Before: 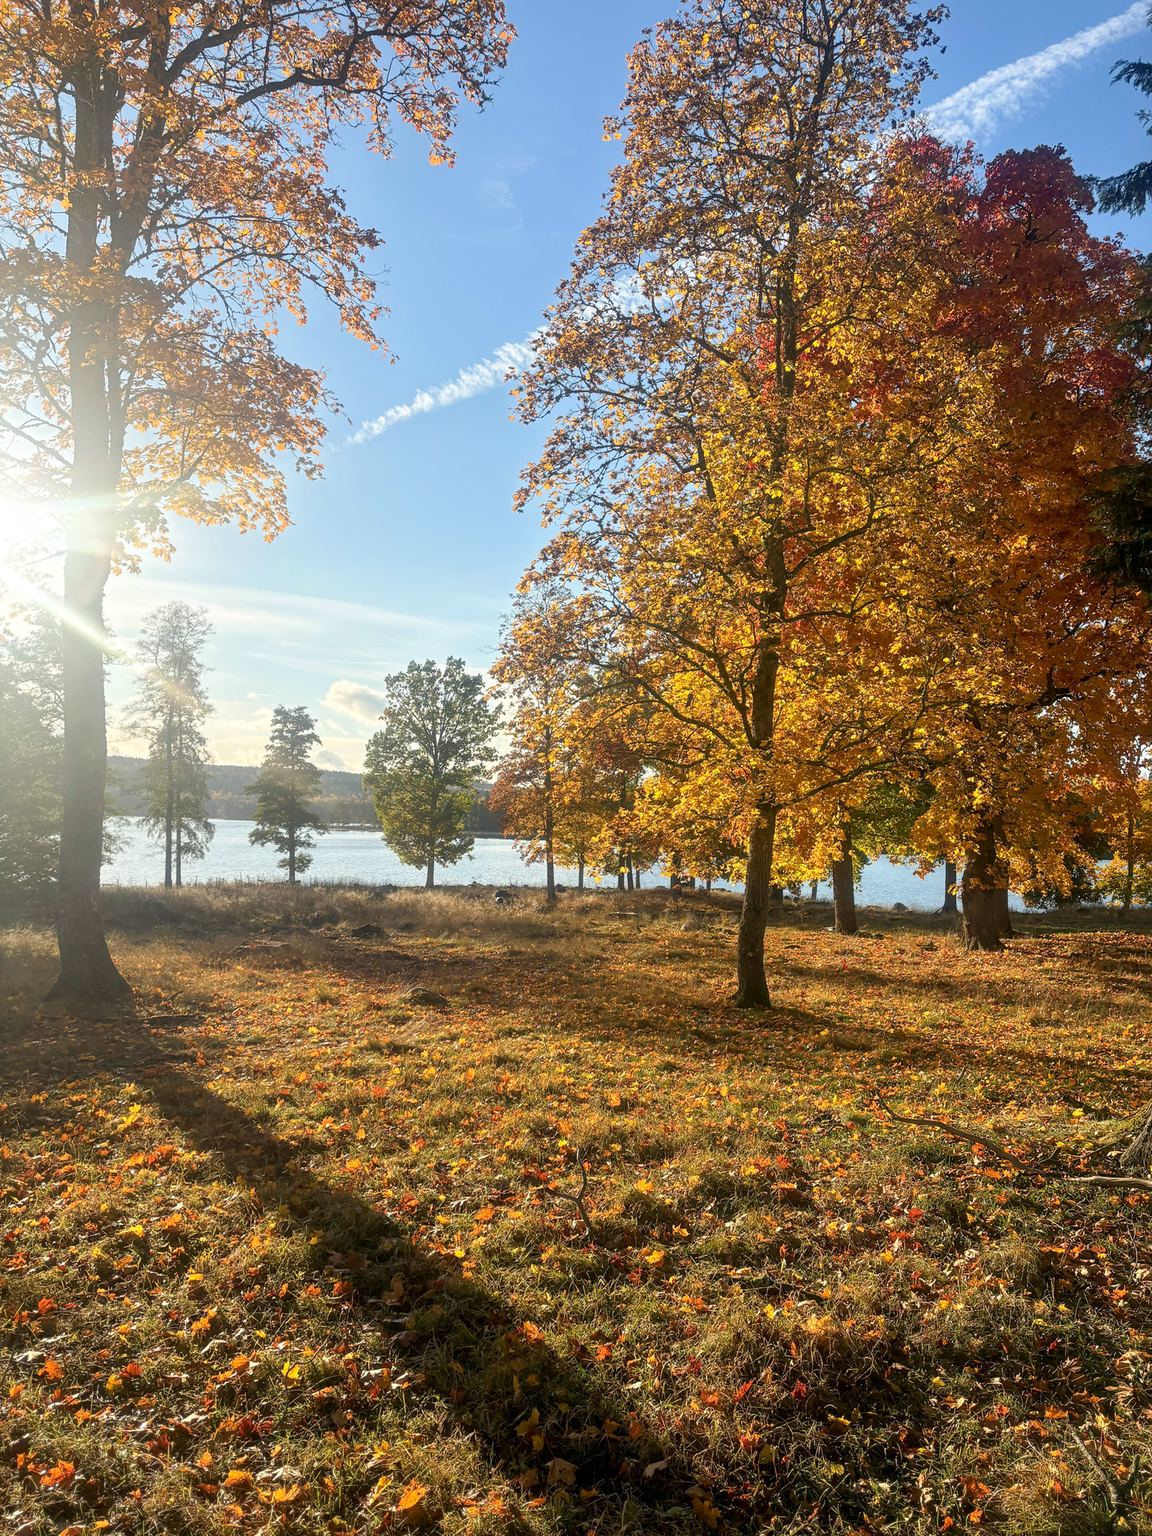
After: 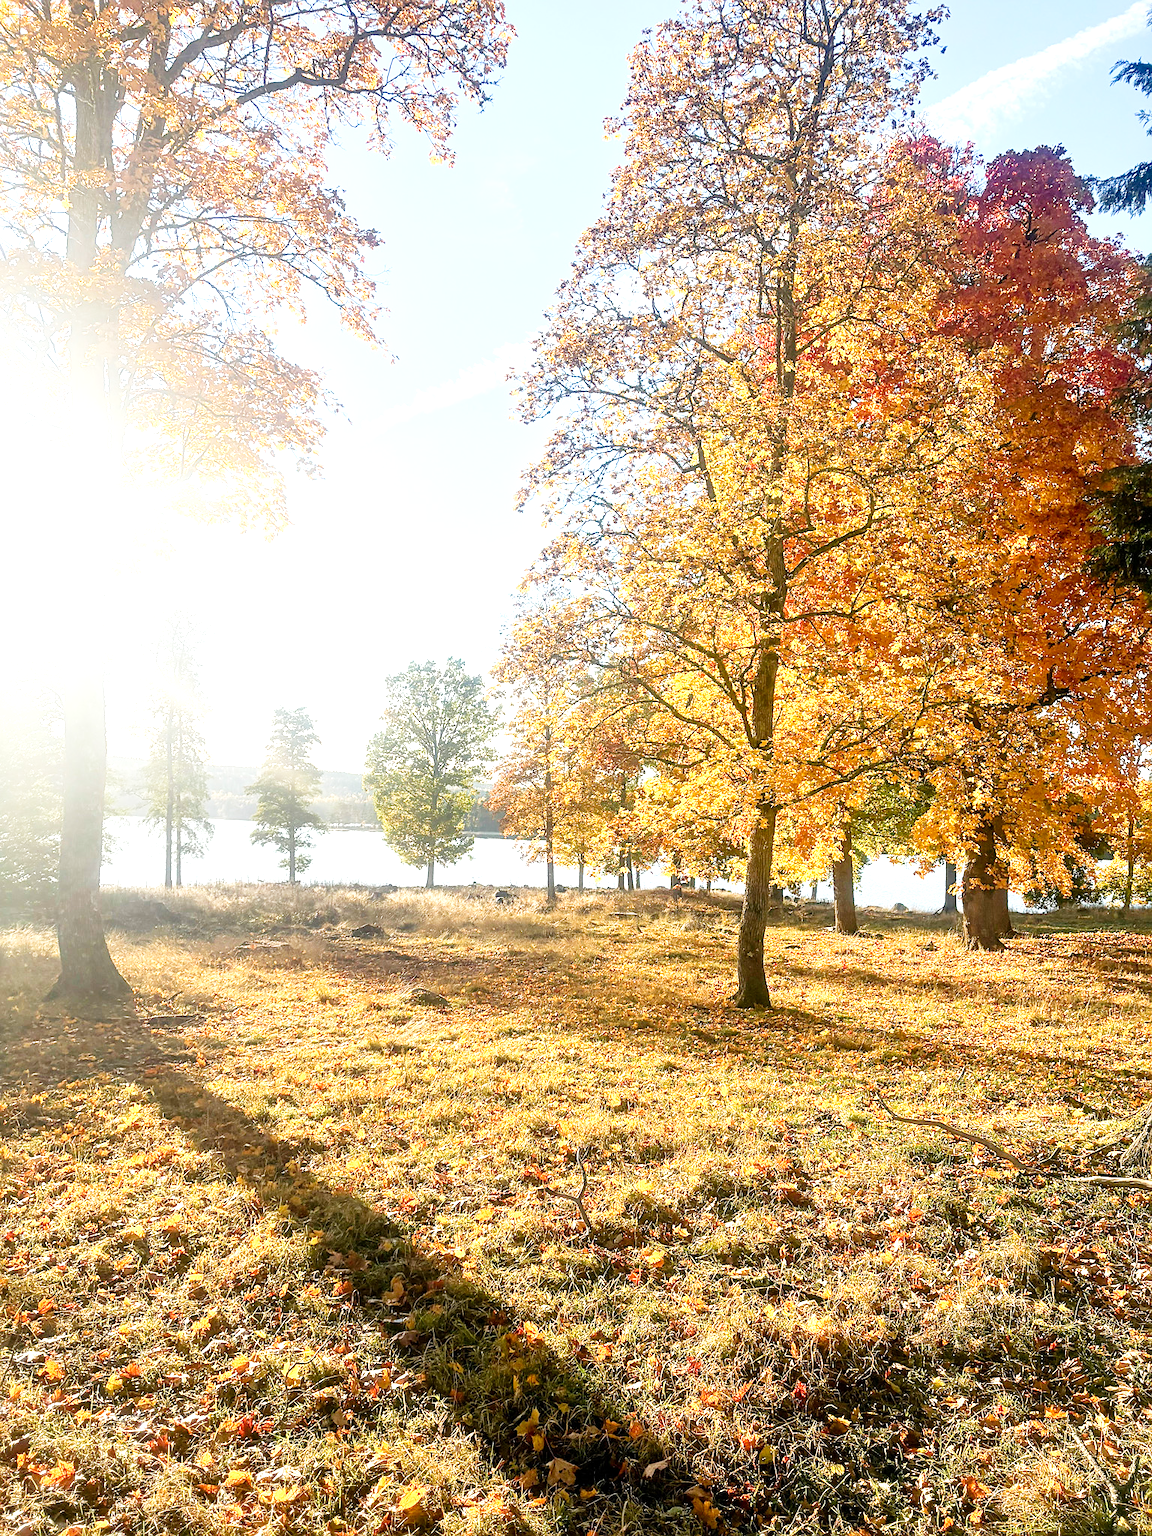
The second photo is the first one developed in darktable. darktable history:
exposure: exposure 1.243 EV, compensate highlight preservation false
tone curve: curves: ch0 [(0, 0) (0.004, 0.001) (0.133, 0.132) (0.325, 0.395) (0.455, 0.565) (0.832, 0.925) (1, 1)], preserve colors none
sharpen: radius 1.464, amount 0.4, threshold 1.385
